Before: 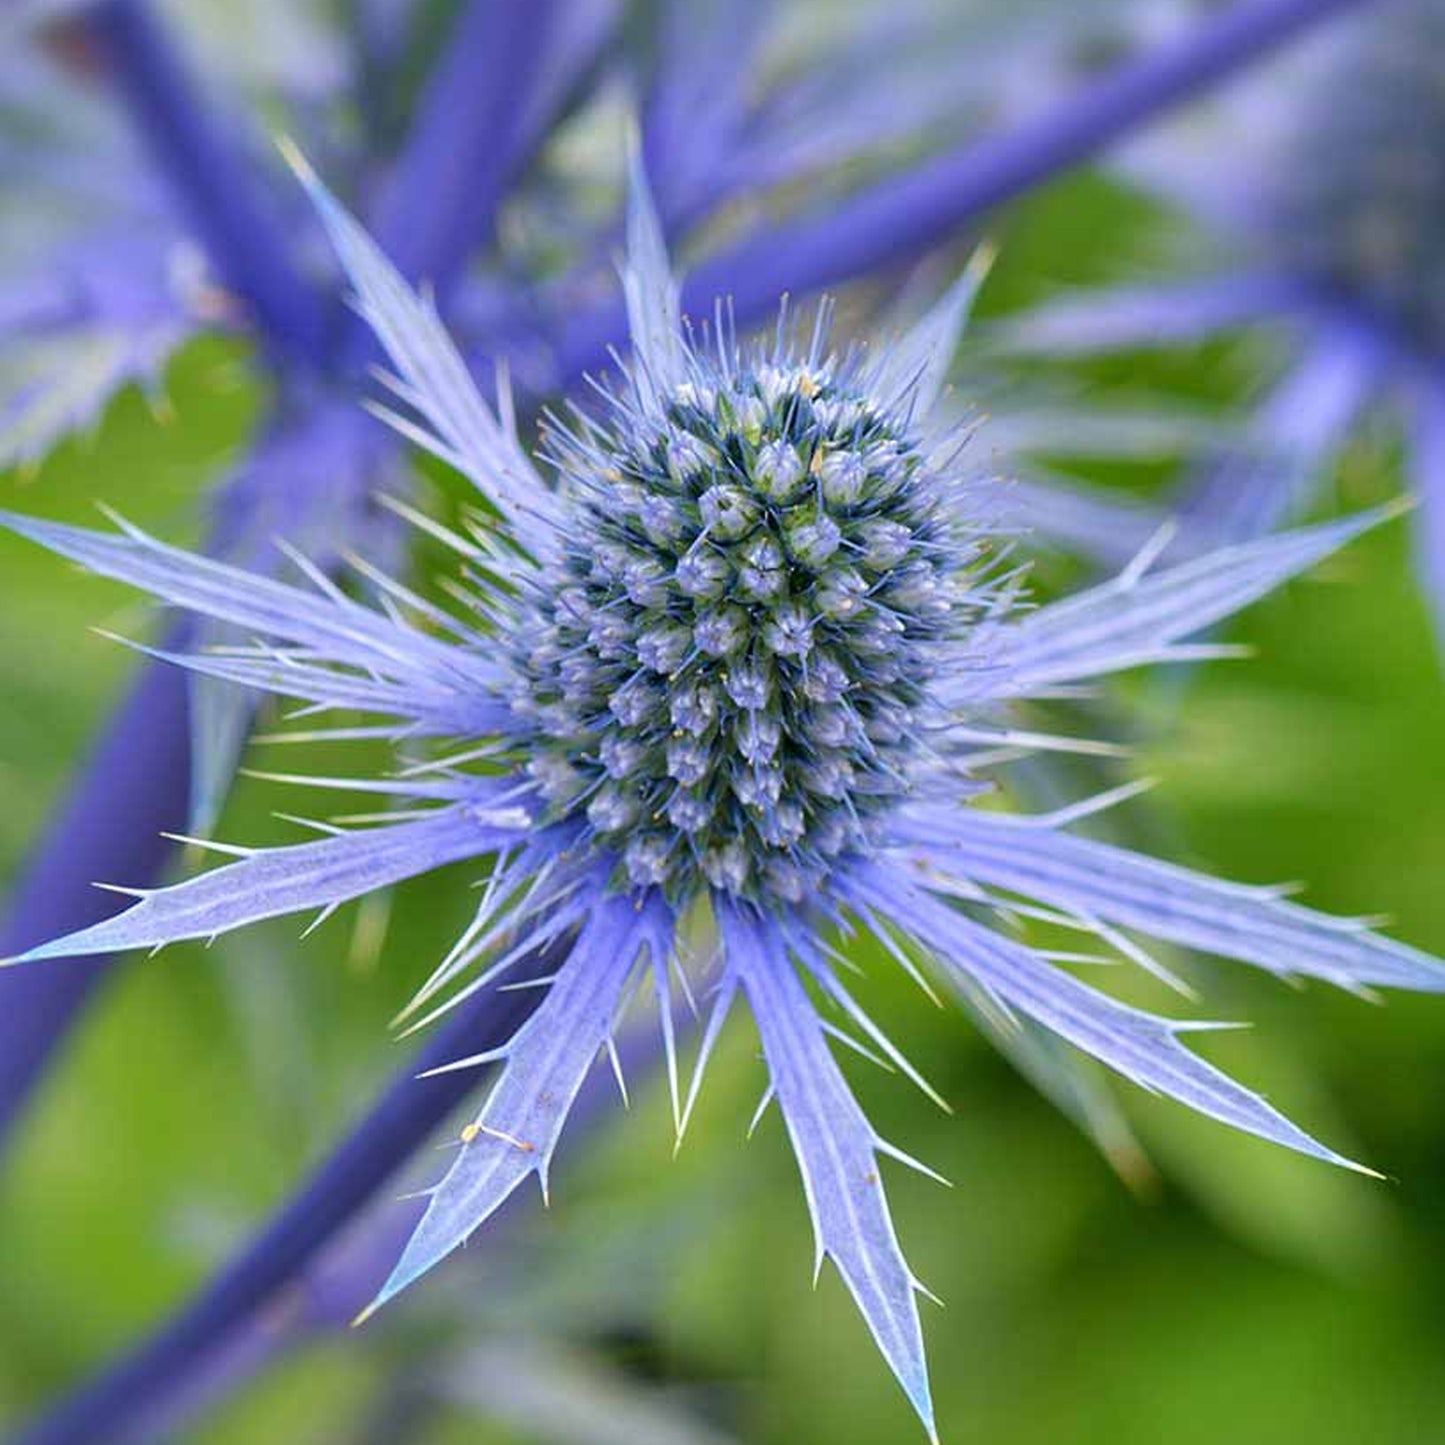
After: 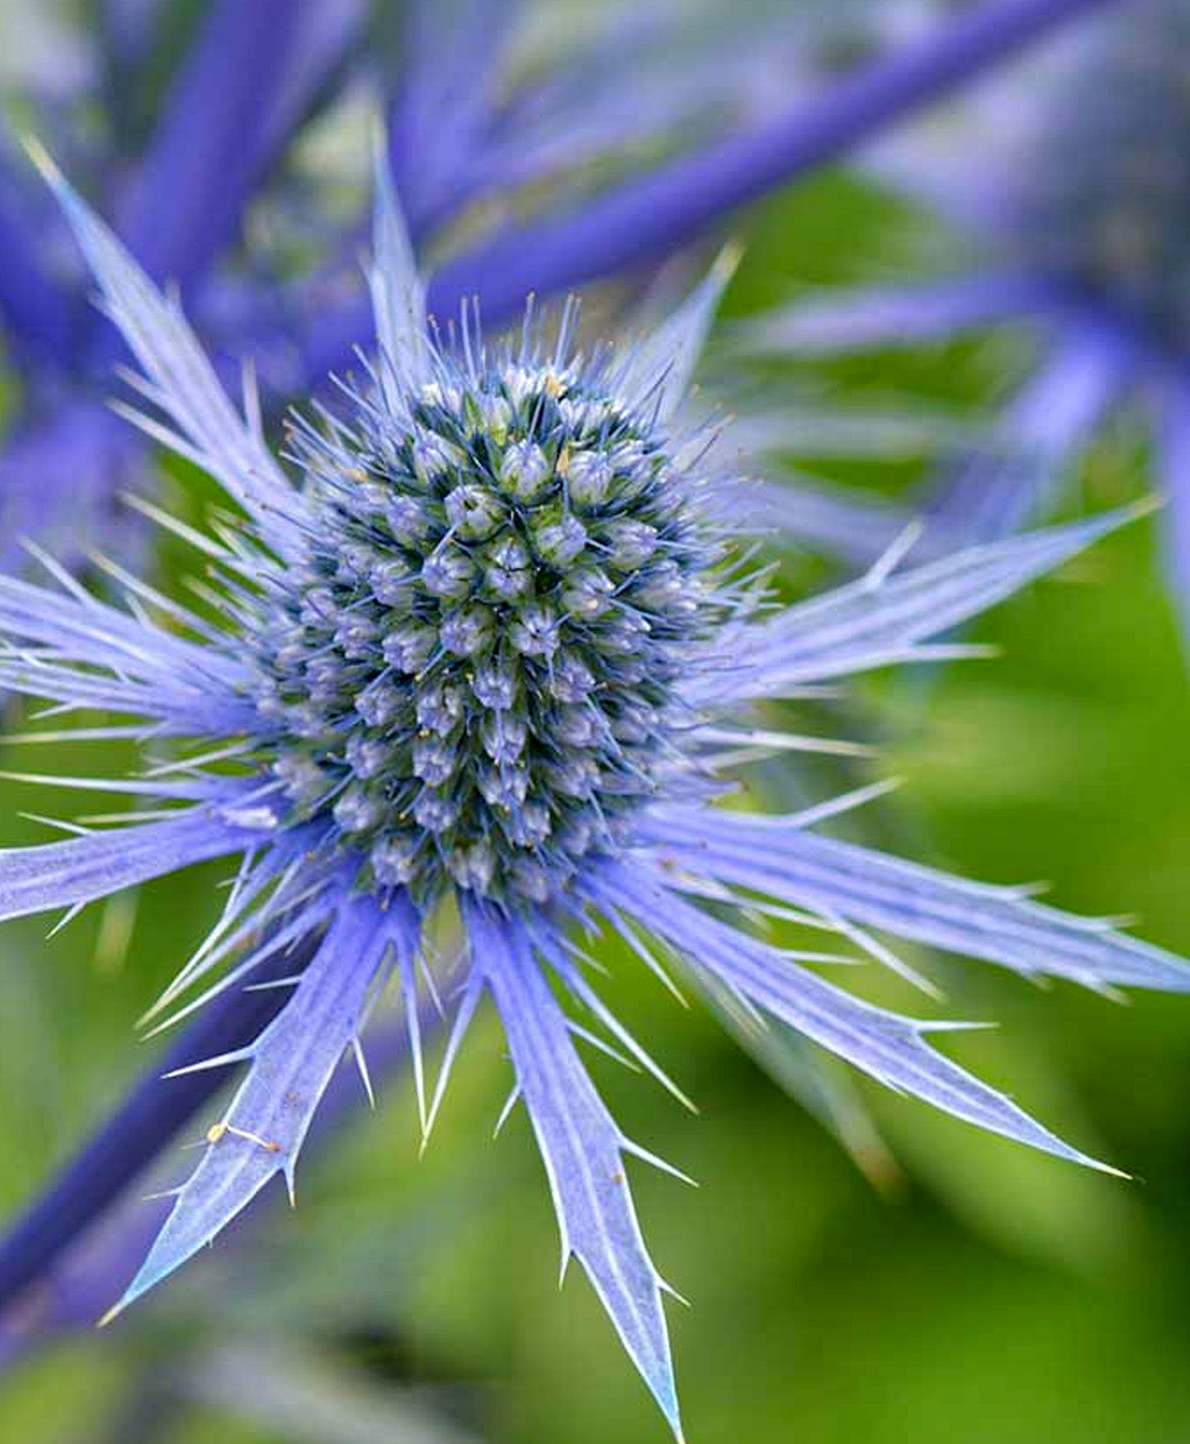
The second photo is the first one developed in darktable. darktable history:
haze removal: compatibility mode true, adaptive false
crop: left 17.582%, bottom 0.031%
